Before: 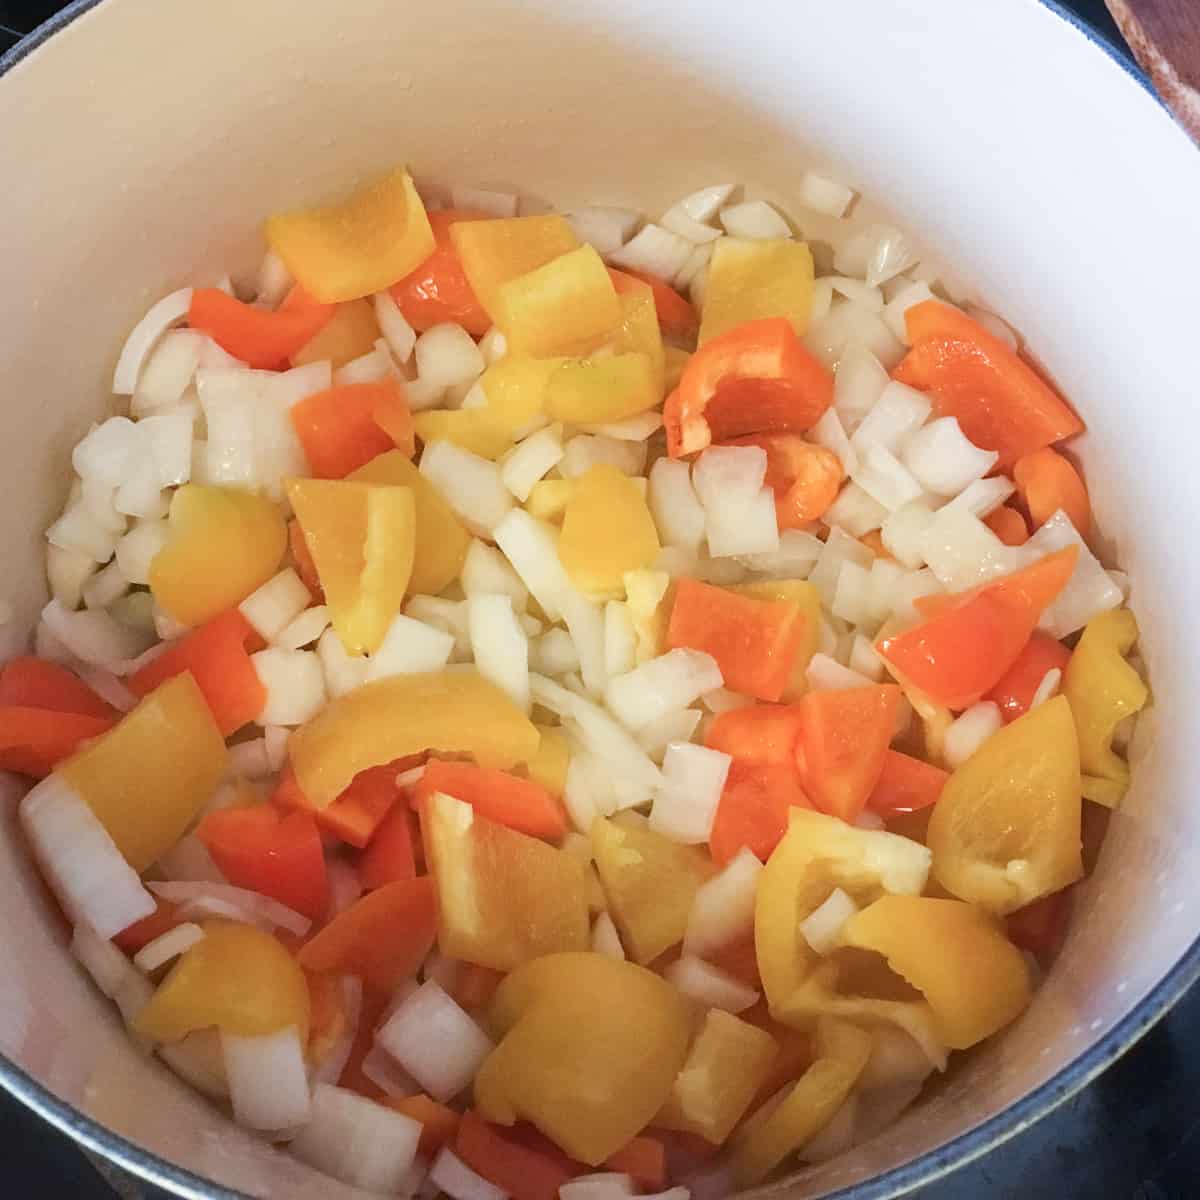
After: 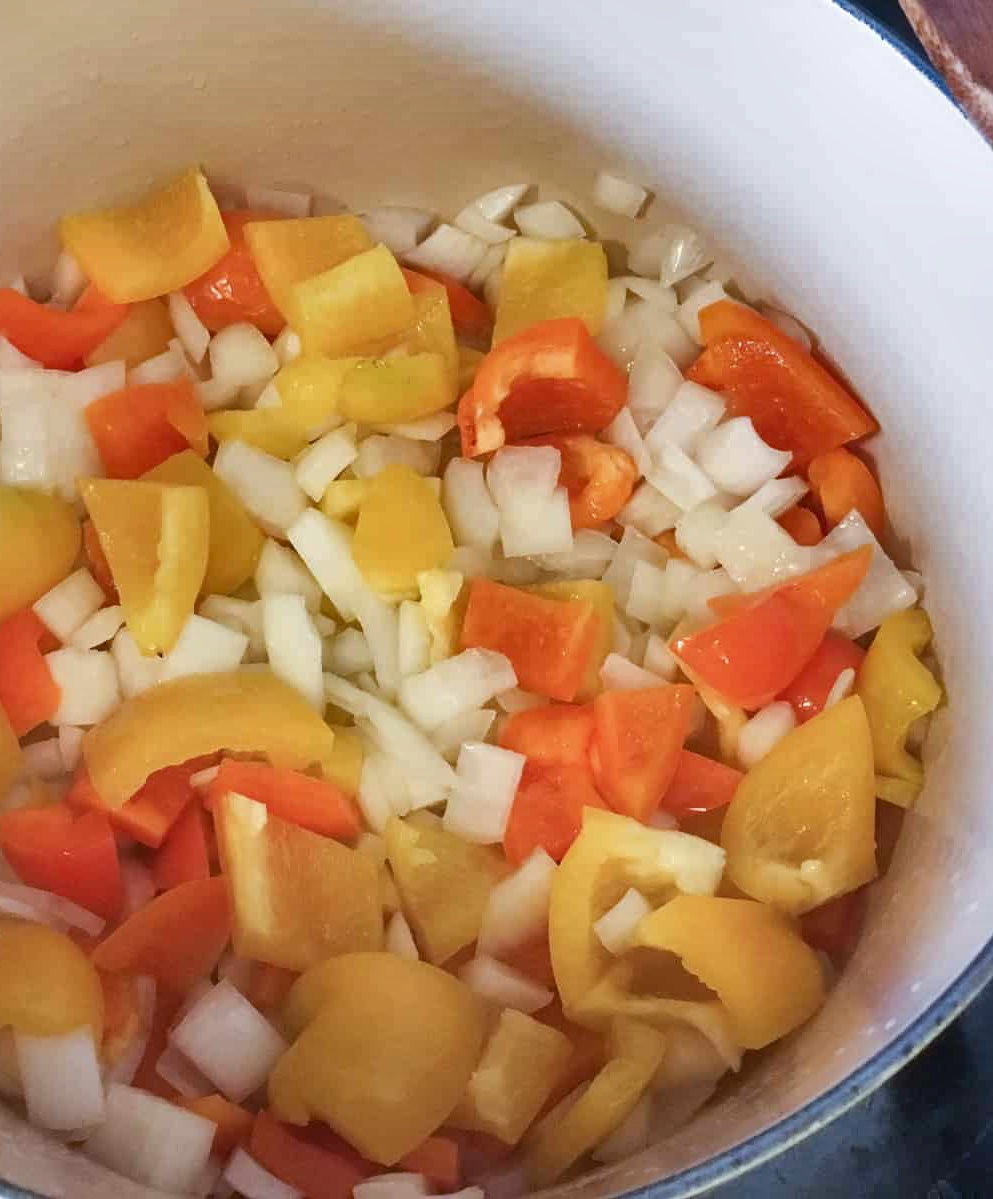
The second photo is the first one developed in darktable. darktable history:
shadows and highlights: shadows 59.18, highlights -60.14, soften with gaussian
crop: left 17.246%, bottom 0.016%
